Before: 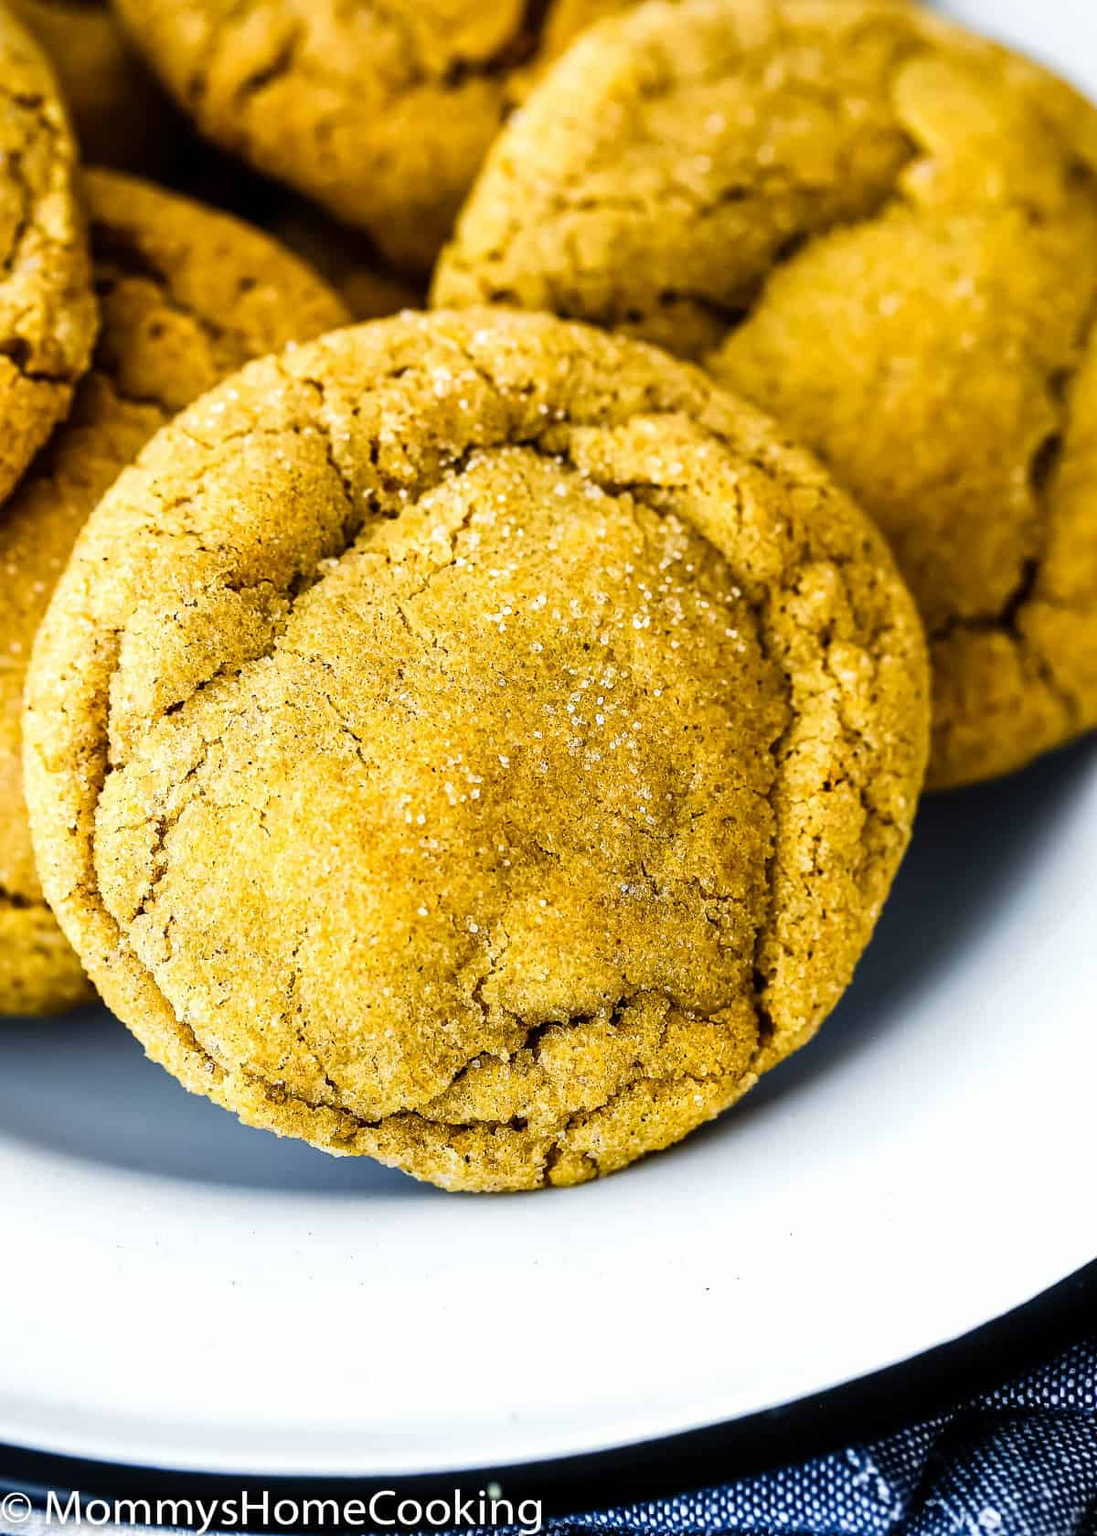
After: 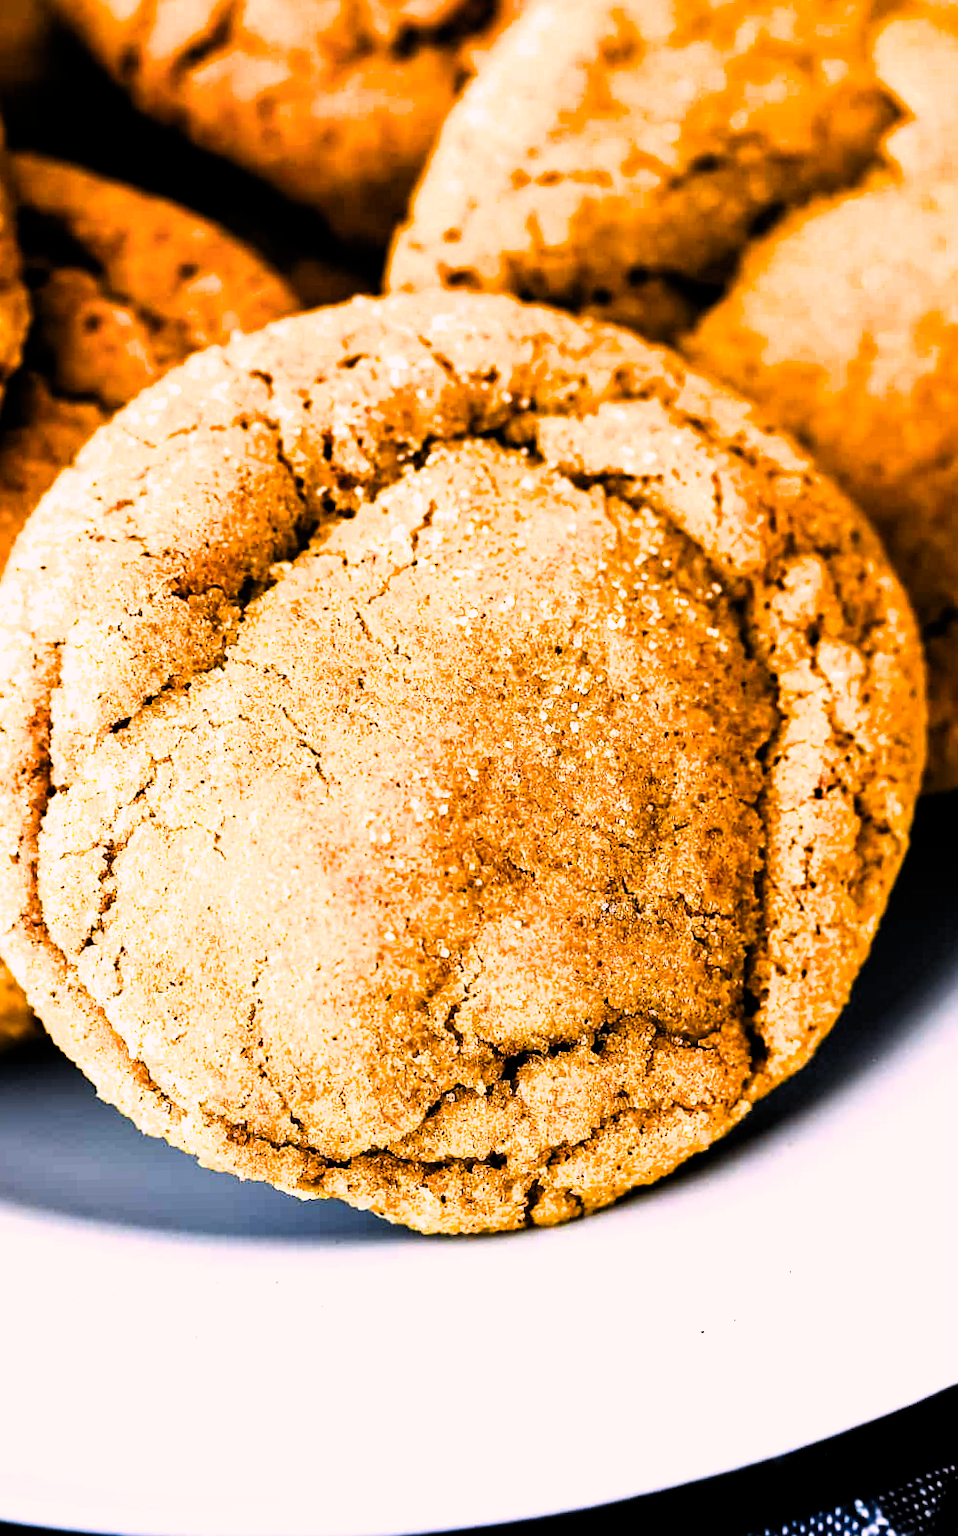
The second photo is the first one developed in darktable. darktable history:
filmic rgb: black relative exposure -5.51 EV, white relative exposure 2.52 EV, threshold 5.95 EV, target black luminance 0%, hardness 4.53, latitude 67.32%, contrast 1.451, shadows ↔ highlights balance -4.1%, enable highlight reconstruction true
crop and rotate: angle 1.24°, left 4.162%, top 0.95%, right 11.43%, bottom 2.418%
tone equalizer: edges refinement/feathering 500, mask exposure compensation -1.57 EV, preserve details no
color balance rgb: perceptual saturation grading › global saturation 25.162%, perceptual brilliance grading › highlights 15.976%, perceptual brilliance grading › mid-tones 6.213%, perceptual brilliance grading › shadows -15.13%, global vibrance 20%
haze removal: compatibility mode true, adaptive false
exposure: black level correction -0.013, exposure -0.196 EV, compensate exposure bias true, compensate highlight preservation false
color zones: curves: ch1 [(0.239, 0.552) (0.75, 0.5)]; ch2 [(0.25, 0.462) (0.749, 0.457)]
color correction: highlights a* 12.37, highlights b* 5.61
